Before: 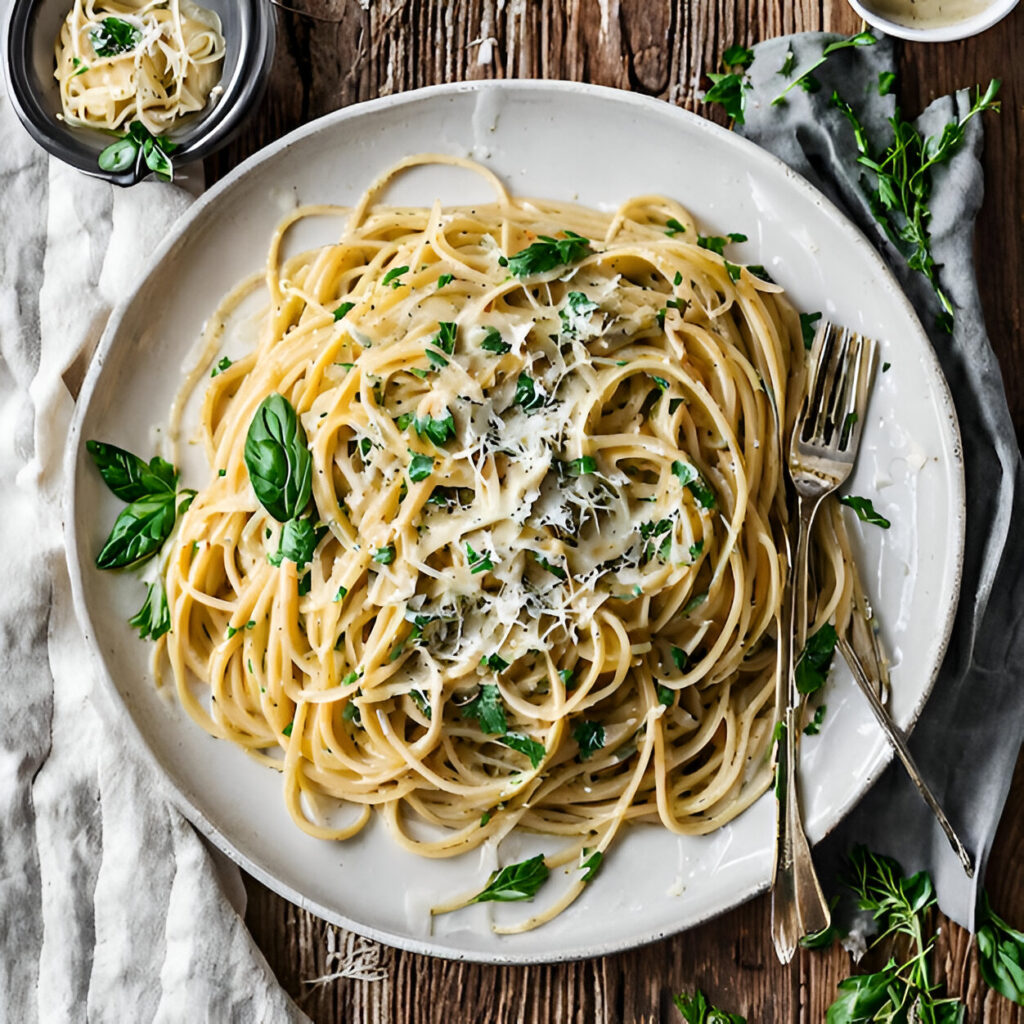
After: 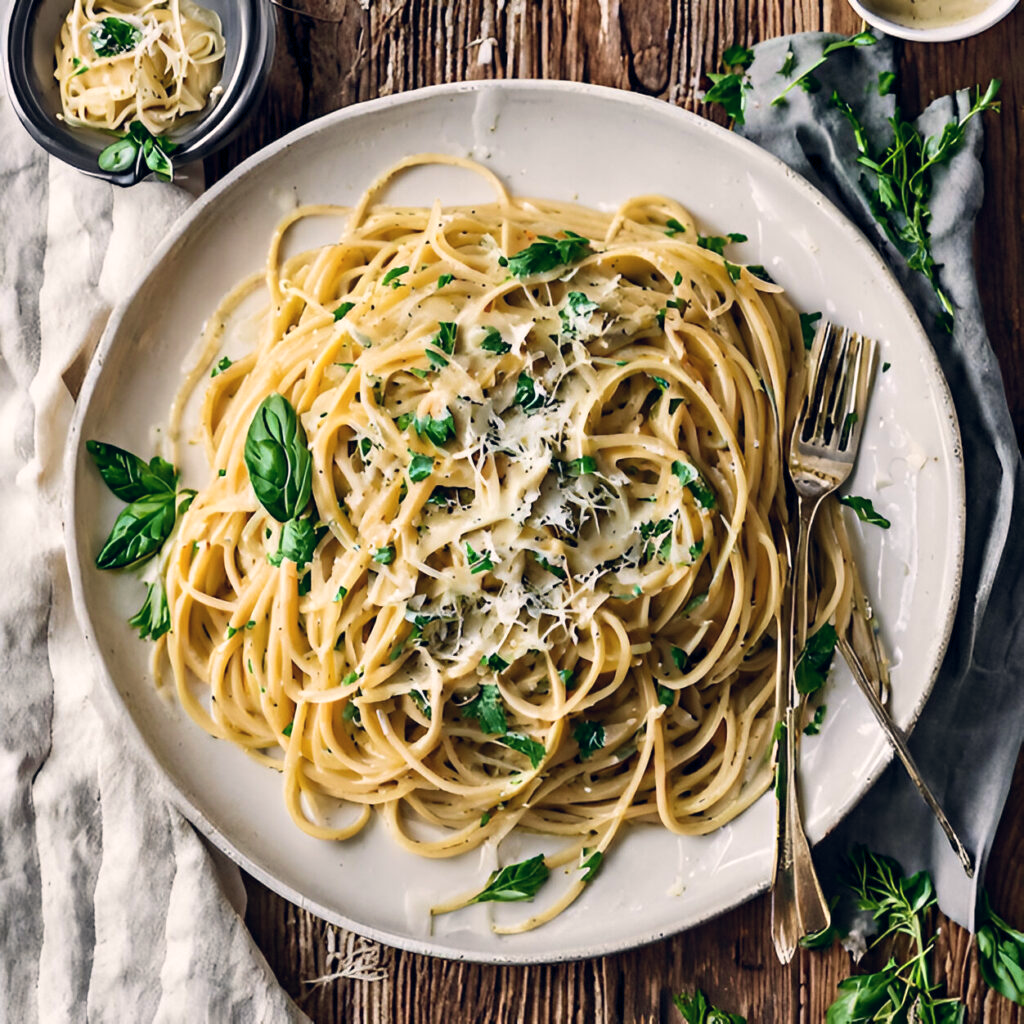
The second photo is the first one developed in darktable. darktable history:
velvia: on, module defaults
color balance rgb: shadows lift › hue 87.51°, highlights gain › chroma 1.62%, highlights gain › hue 55.1°, global offset › chroma 0.06%, global offset › hue 253.66°, linear chroma grading › global chroma 0.5%
